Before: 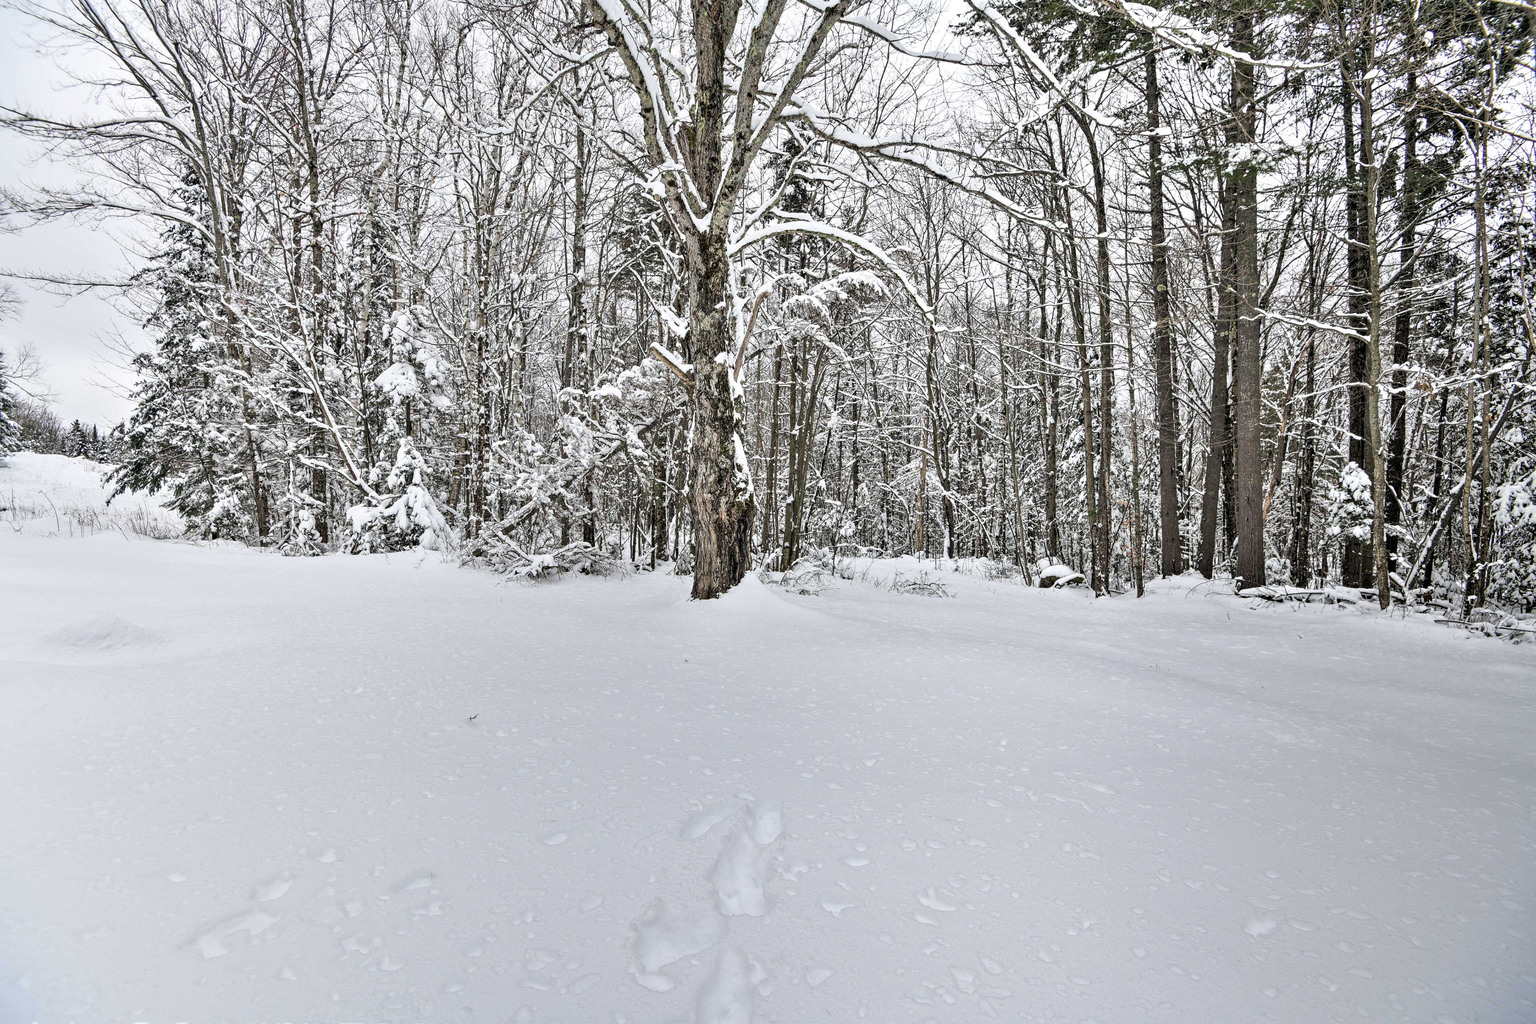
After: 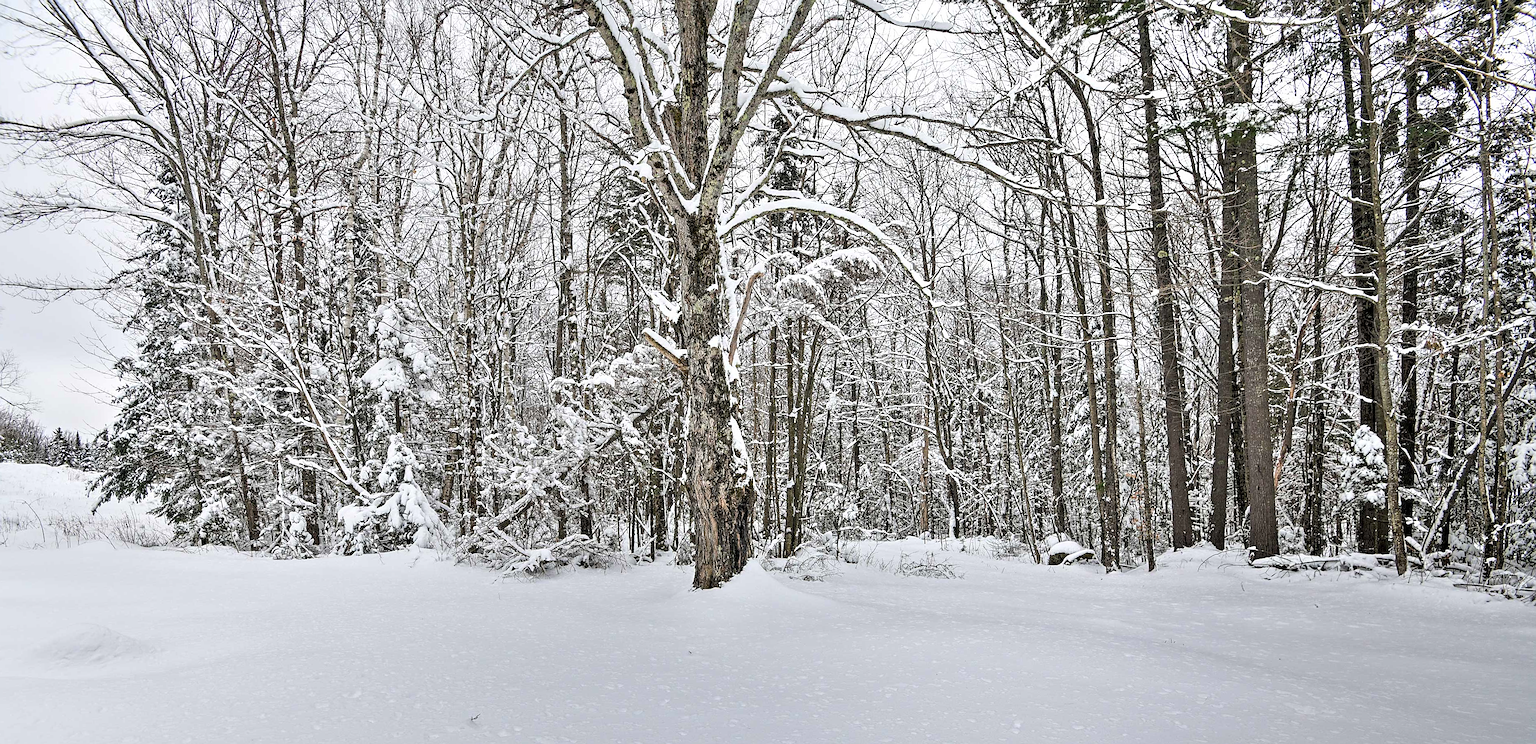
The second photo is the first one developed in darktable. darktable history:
crop: bottom 24.967%
sharpen: on, module defaults
exposure: compensate highlight preservation false
contrast brightness saturation: contrast 0.04, saturation 0.16
color balance rgb: global vibrance 0.5%
rotate and perspective: rotation -2°, crop left 0.022, crop right 0.978, crop top 0.049, crop bottom 0.951
